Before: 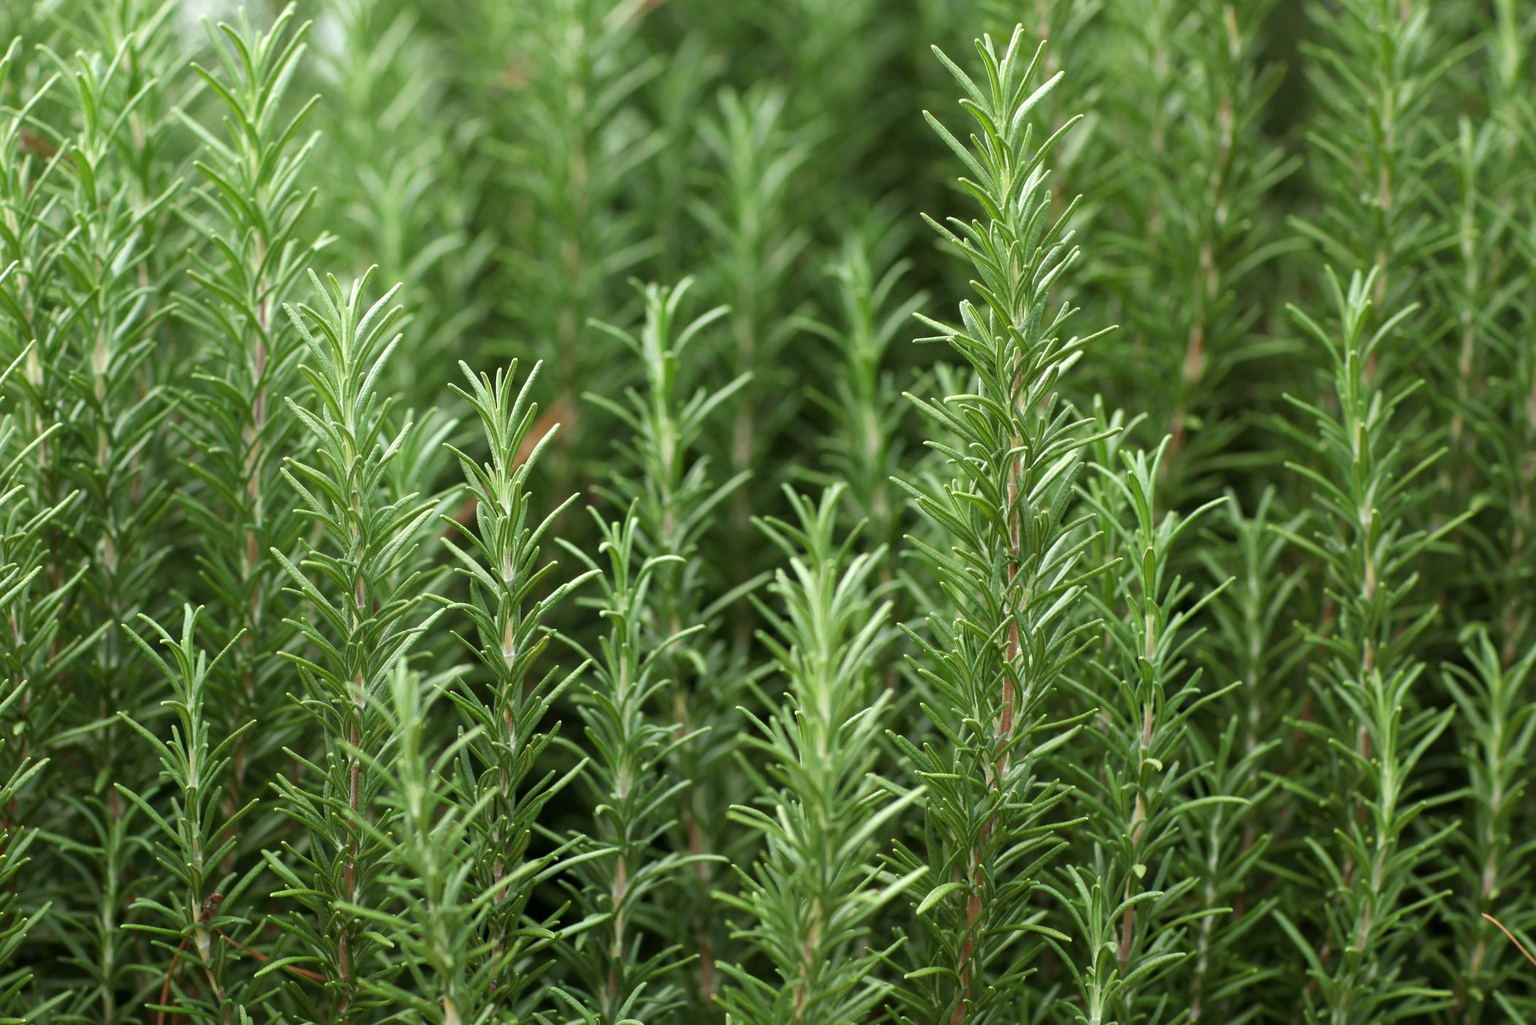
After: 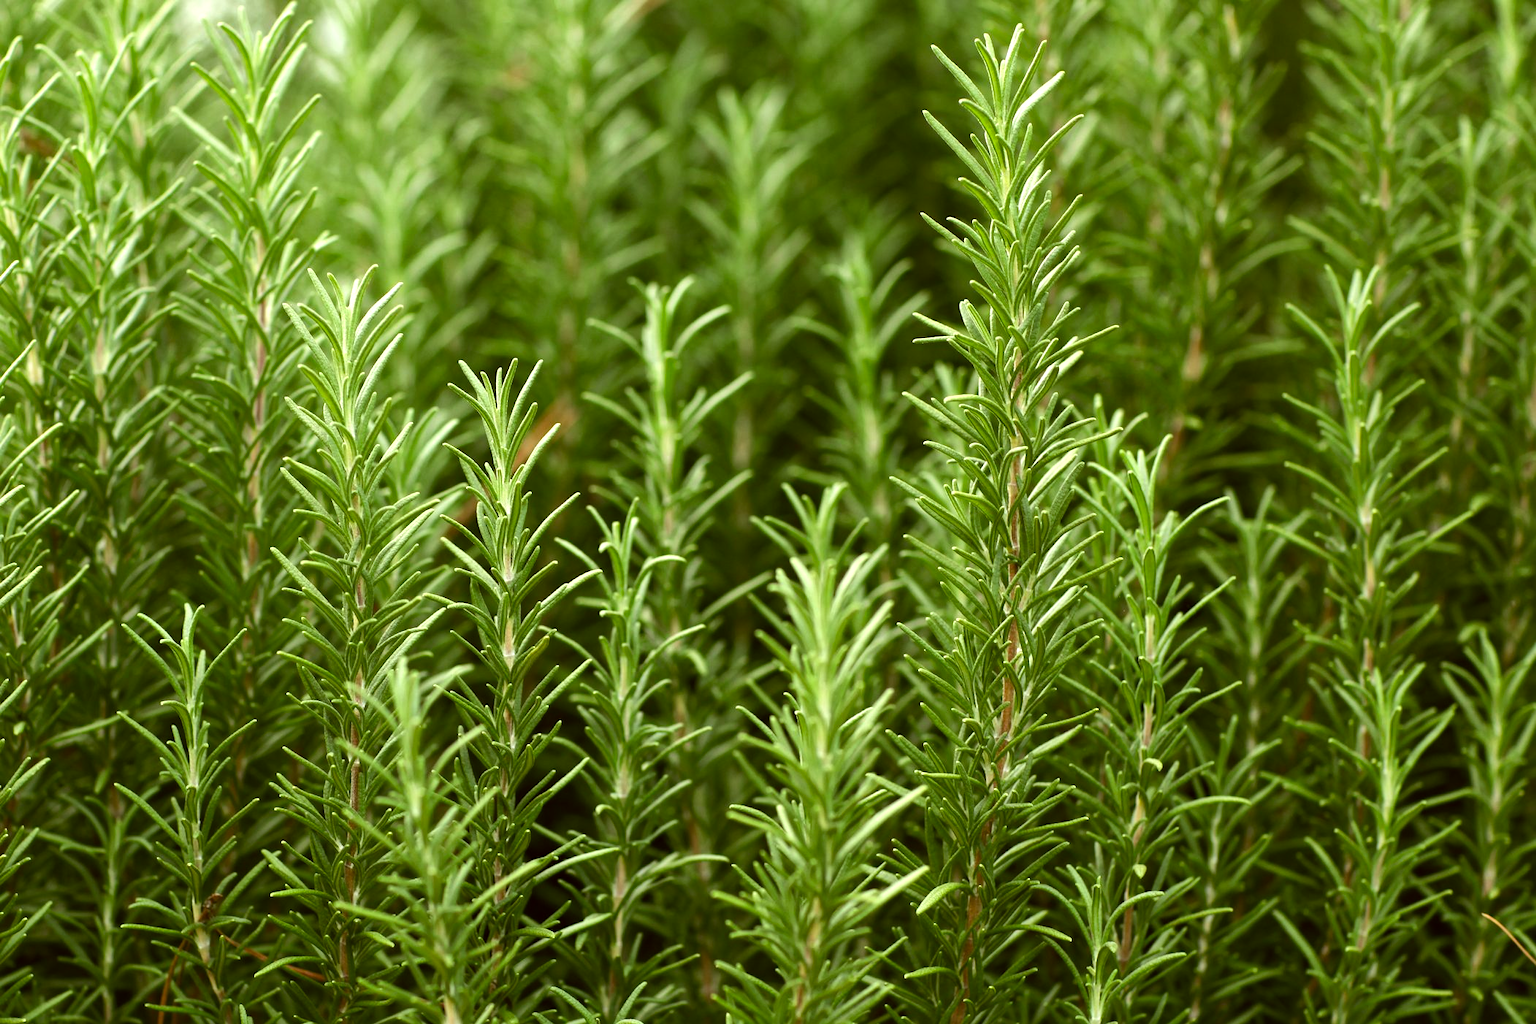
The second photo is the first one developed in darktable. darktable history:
tone equalizer: -8 EV -0.417 EV, -7 EV -0.389 EV, -6 EV -0.333 EV, -5 EV -0.222 EV, -3 EV 0.222 EV, -2 EV 0.333 EV, -1 EV 0.389 EV, +0 EV 0.417 EV, edges refinement/feathering 500, mask exposure compensation -1.57 EV, preserve details no
color correction: highlights a* -1.43, highlights b* 10.12, shadows a* 0.395, shadows b* 19.35
